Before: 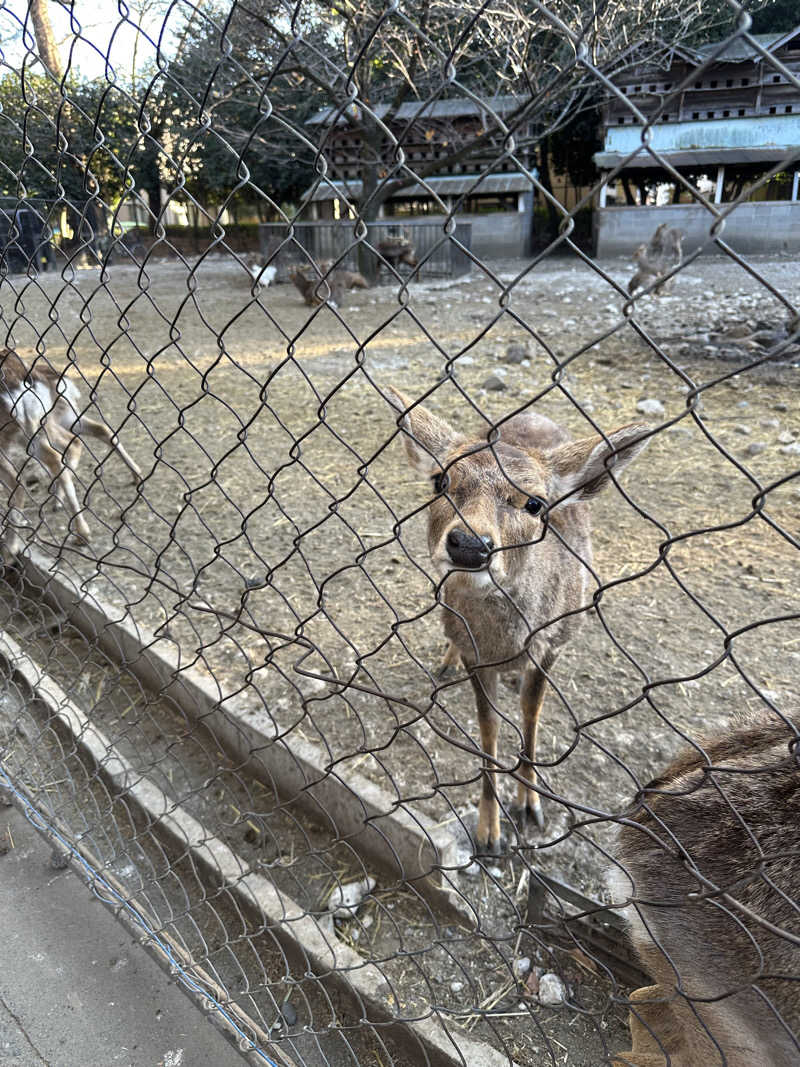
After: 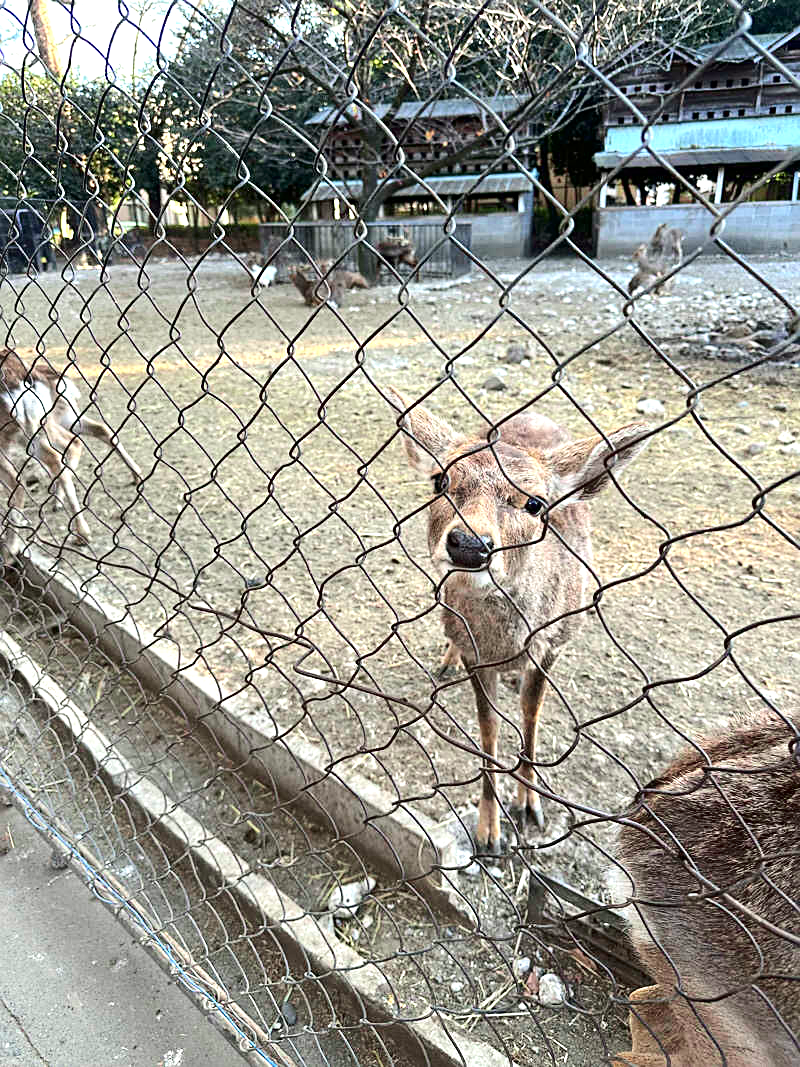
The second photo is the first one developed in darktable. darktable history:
sharpen: on, module defaults
tone curve: curves: ch0 [(0, 0) (0.068, 0.031) (0.175, 0.132) (0.337, 0.304) (0.498, 0.511) (0.748, 0.762) (0.993, 0.954)]; ch1 [(0, 0) (0.294, 0.184) (0.359, 0.34) (0.362, 0.35) (0.43, 0.41) (0.469, 0.453) (0.495, 0.489) (0.54, 0.563) (0.612, 0.641) (1, 1)]; ch2 [(0, 0) (0.431, 0.419) (0.495, 0.502) (0.524, 0.534) (0.557, 0.56) (0.634, 0.654) (0.728, 0.722) (1, 1)], color space Lab, independent channels, preserve colors none
exposure: black level correction 0, exposure 0.703 EV, compensate exposure bias true, compensate highlight preservation false
